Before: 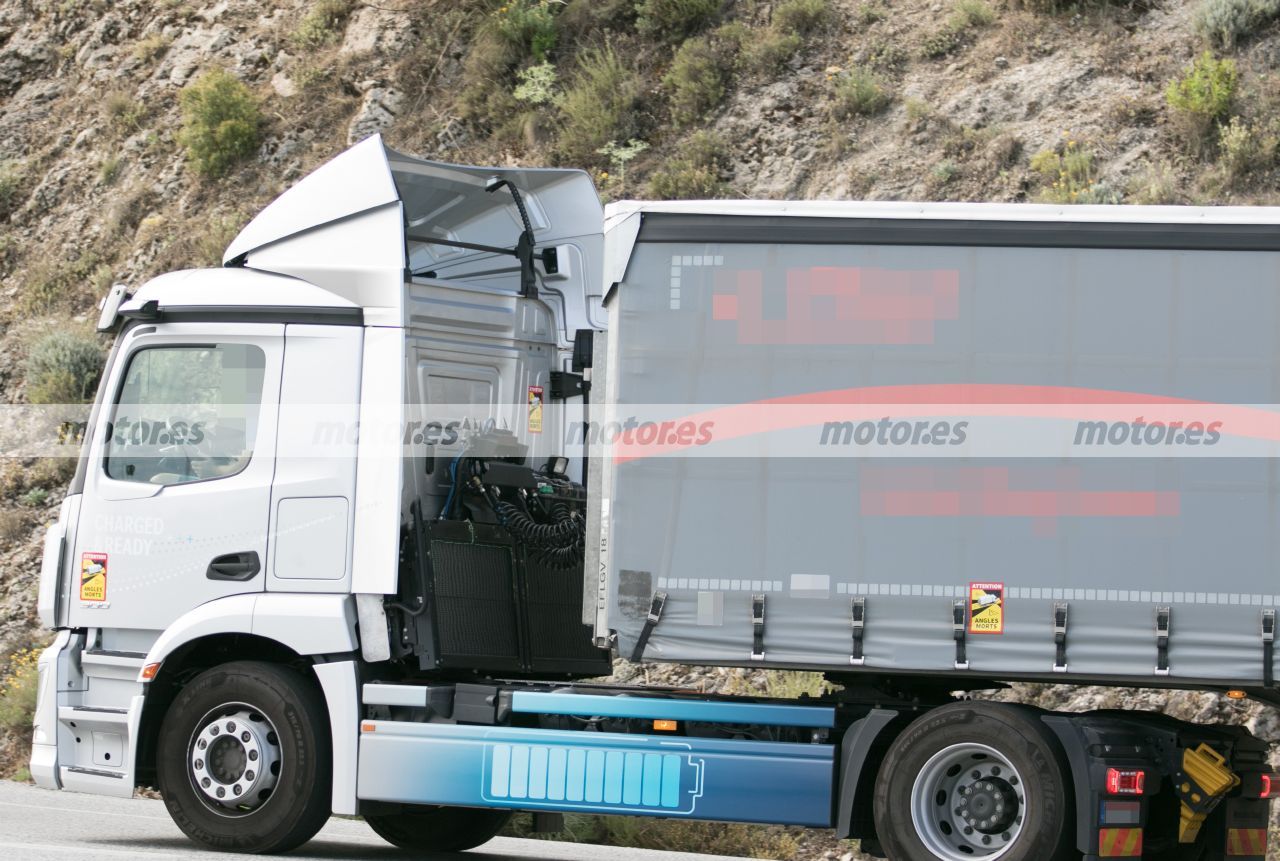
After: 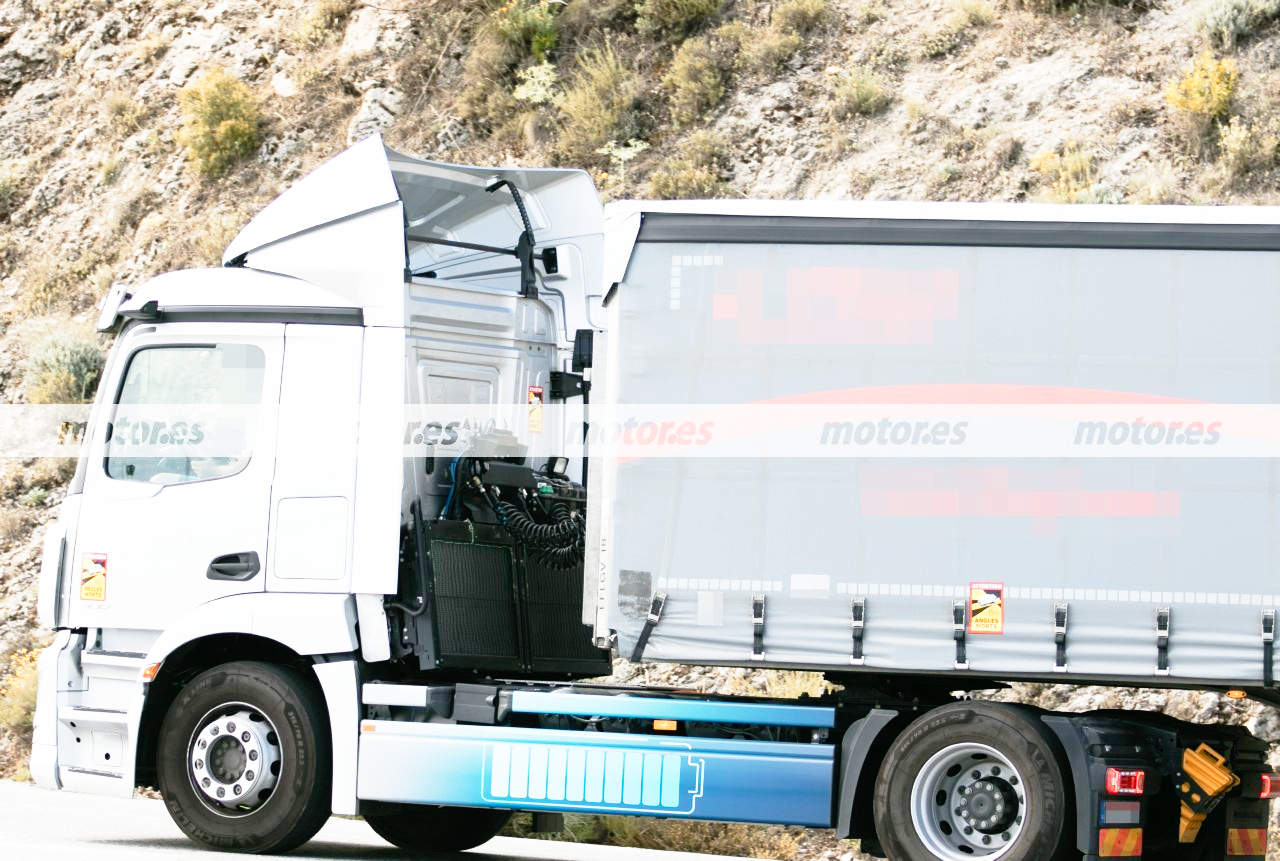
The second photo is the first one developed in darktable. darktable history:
base curve: curves: ch0 [(0, 0) (0.012, 0.01) (0.073, 0.168) (0.31, 0.711) (0.645, 0.957) (1, 1)], preserve colors none
color zones: curves: ch2 [(0, 0.5) (0.143, 0.5) (0.286, 0.416) (0.429, 0.5) (0.571, 0.5) (0.714, 0.5) (0.857, 0.5) (1, 0.5)]
